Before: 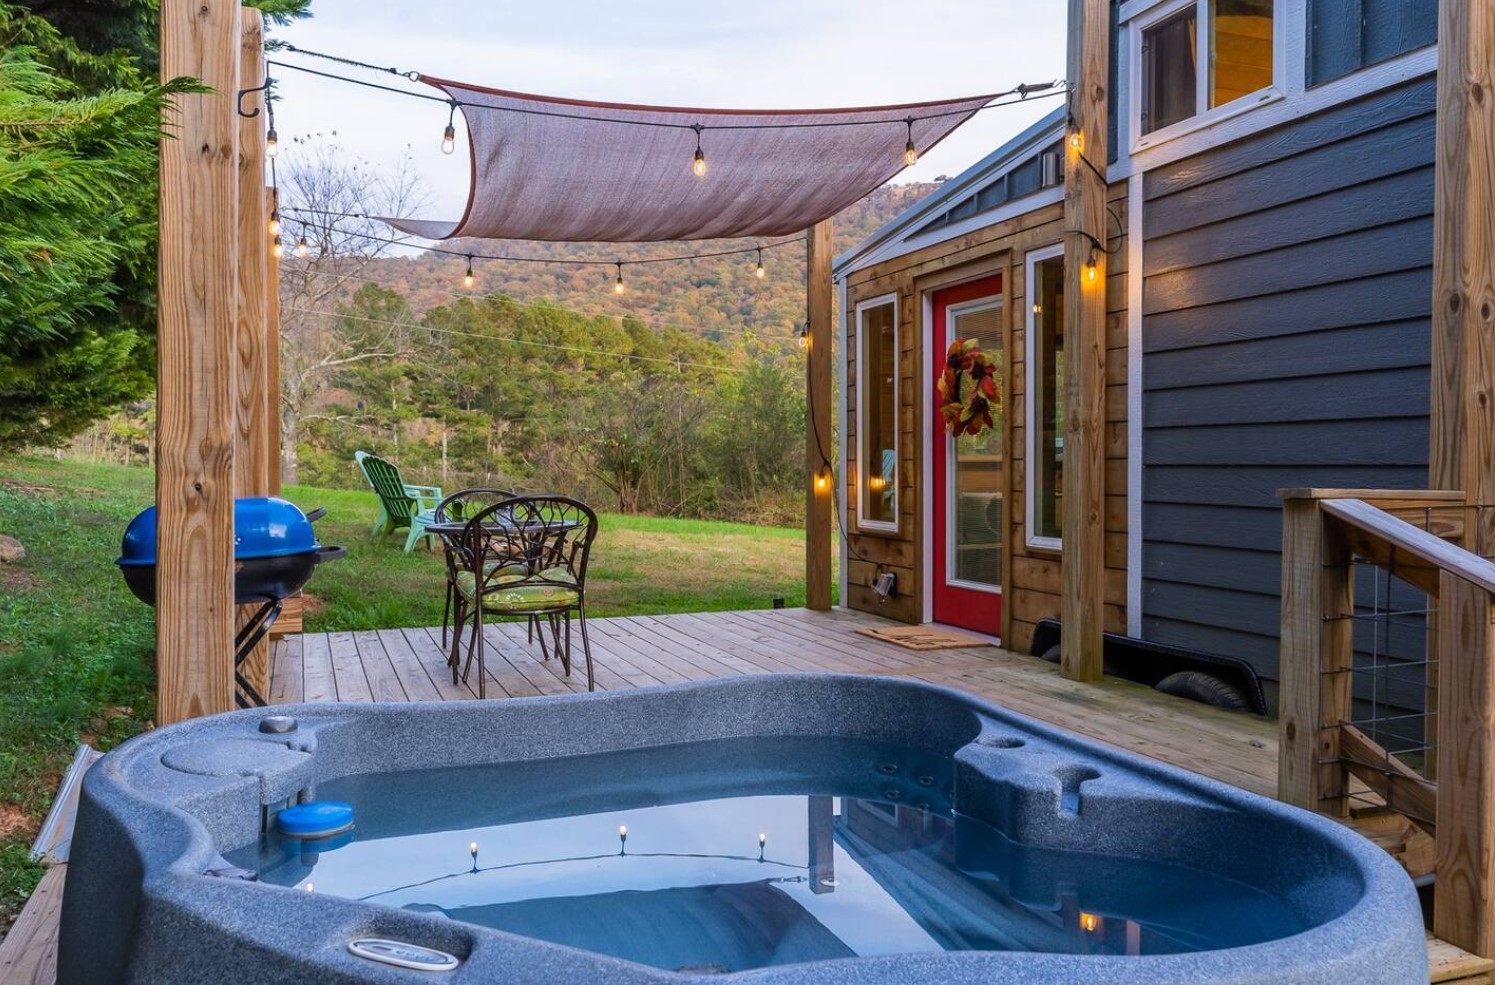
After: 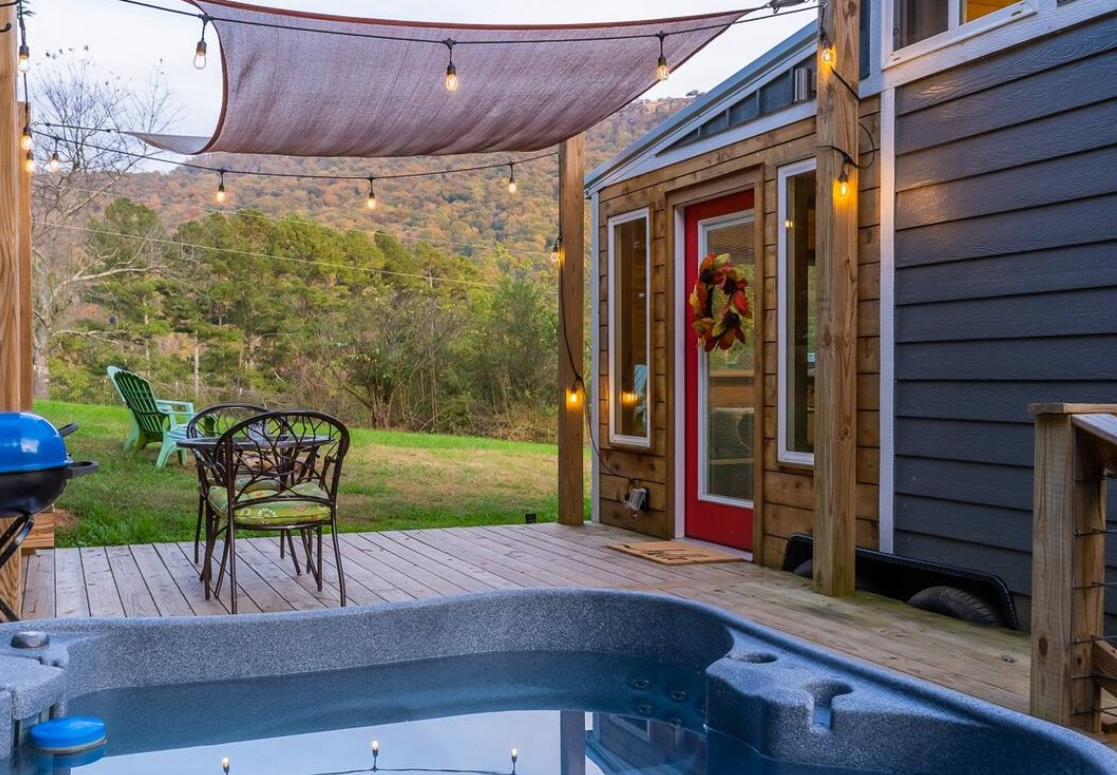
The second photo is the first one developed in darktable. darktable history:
crop: left 16.624%, top 8.702%, right 8.621%, bottom 12.566%
